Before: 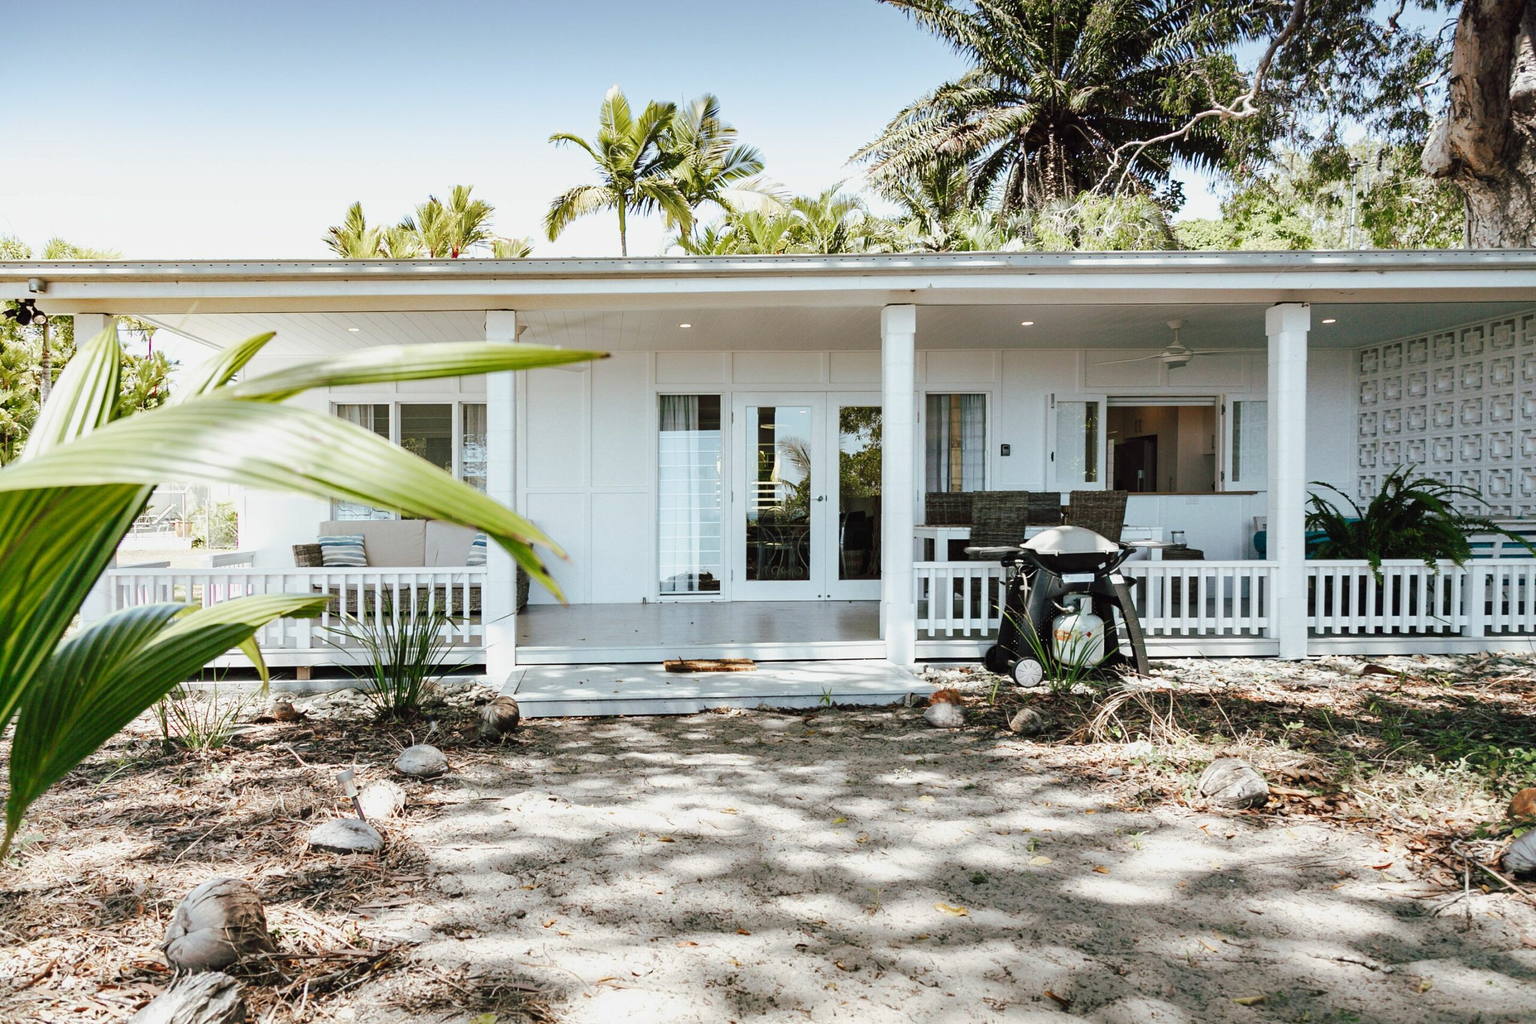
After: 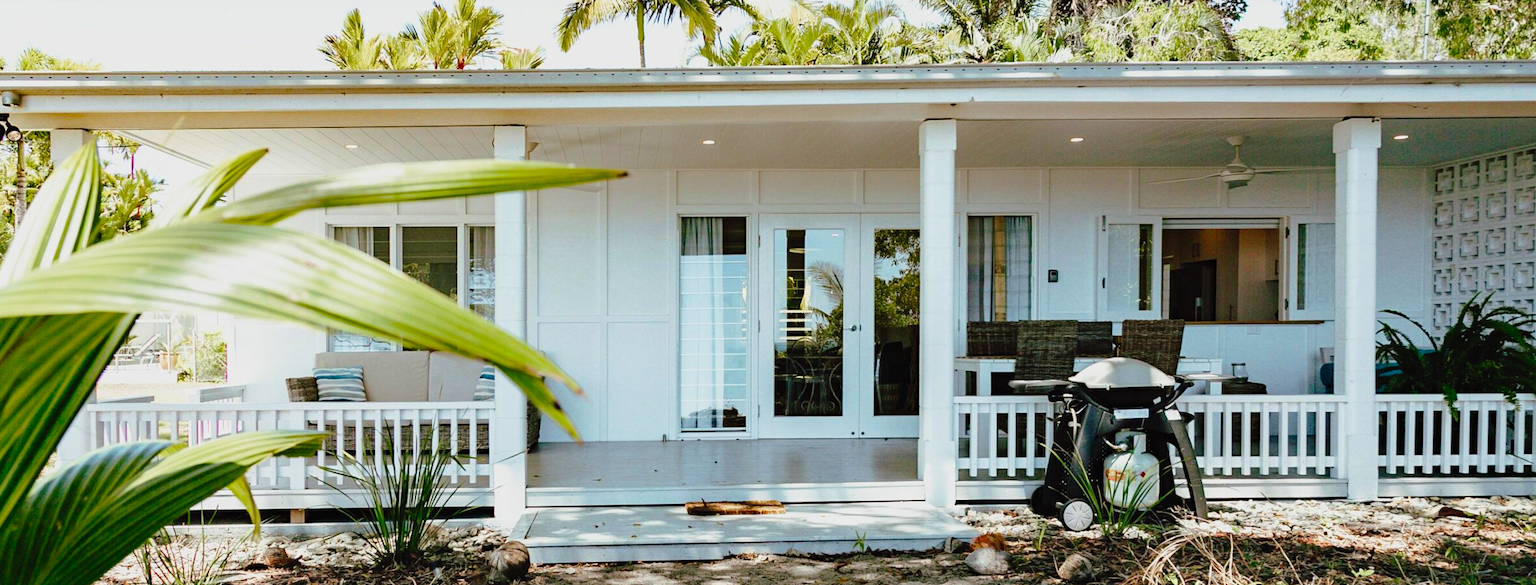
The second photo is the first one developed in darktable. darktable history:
haze removal: compatibility mode true, adaptive false
crop: left 1.765%, top 18.98%, right 5.289%, bottom 27.856%
velvia: strength 14.51%
tone curve: curves: ch0 [(0, 0.013) (0.117, 0.081) (0.257, 0.259) (0.408, 0.45) (0.611, 0.64) (0.81, 0.857) (1, 1)]; ch1 [(0, 0) (0.287, 0.198) (0.501, 0.506) (0.56, 0.584) (0.715, 0.741) (0.976, 0.992)]; ch2 [(0, 0) (0.369, 0.362) (0.5, 0.5) (0.537, 0.547) (0.59, 0.603) (0.681, 0.754) (1, 1)], preserve colors none
color balance rgb: perceptual saturation grading › global saturation 14.567%, perceptual brilliance grading › global brilliance 1.404%, perceptual brilliance grading › highlights -3.693%, global vibrance 10.745%
exposure: exposure -0.152 EV, compensate exposure bias true, compensate highlight preservation false
